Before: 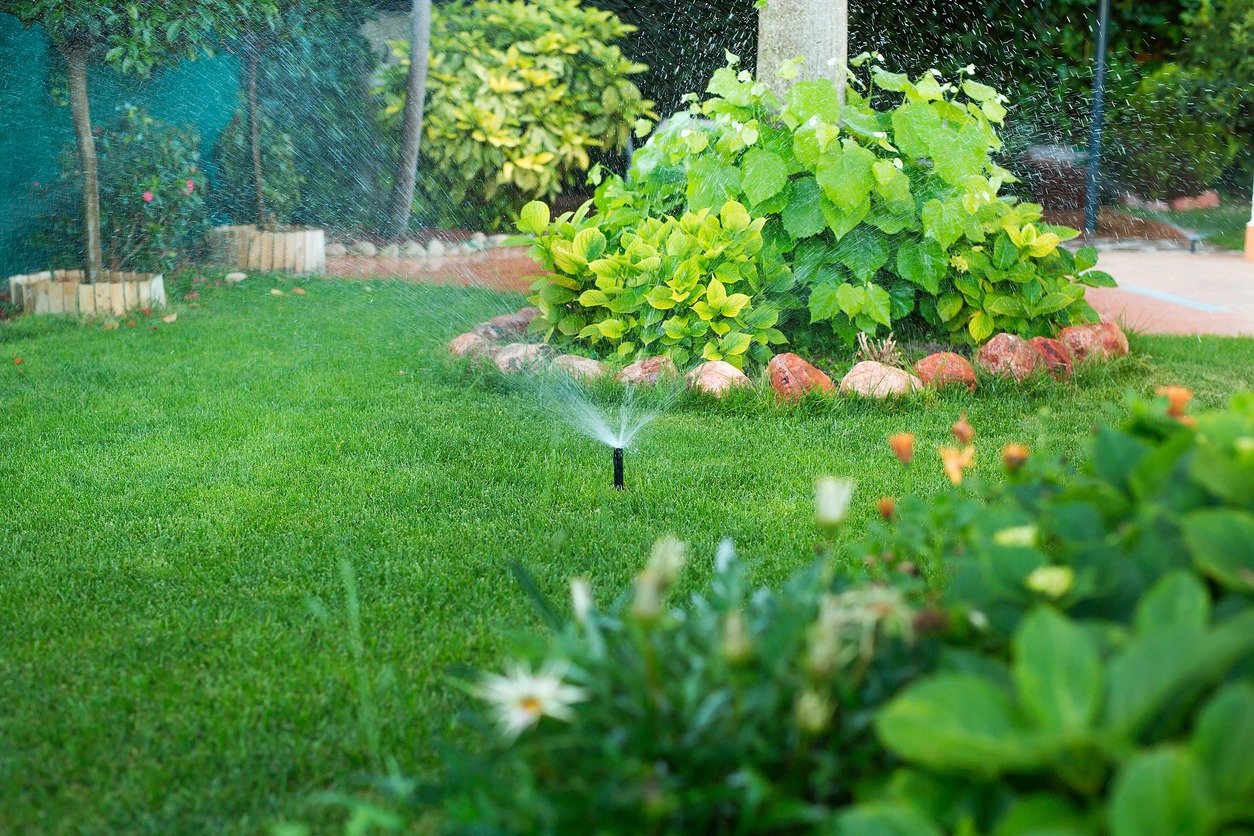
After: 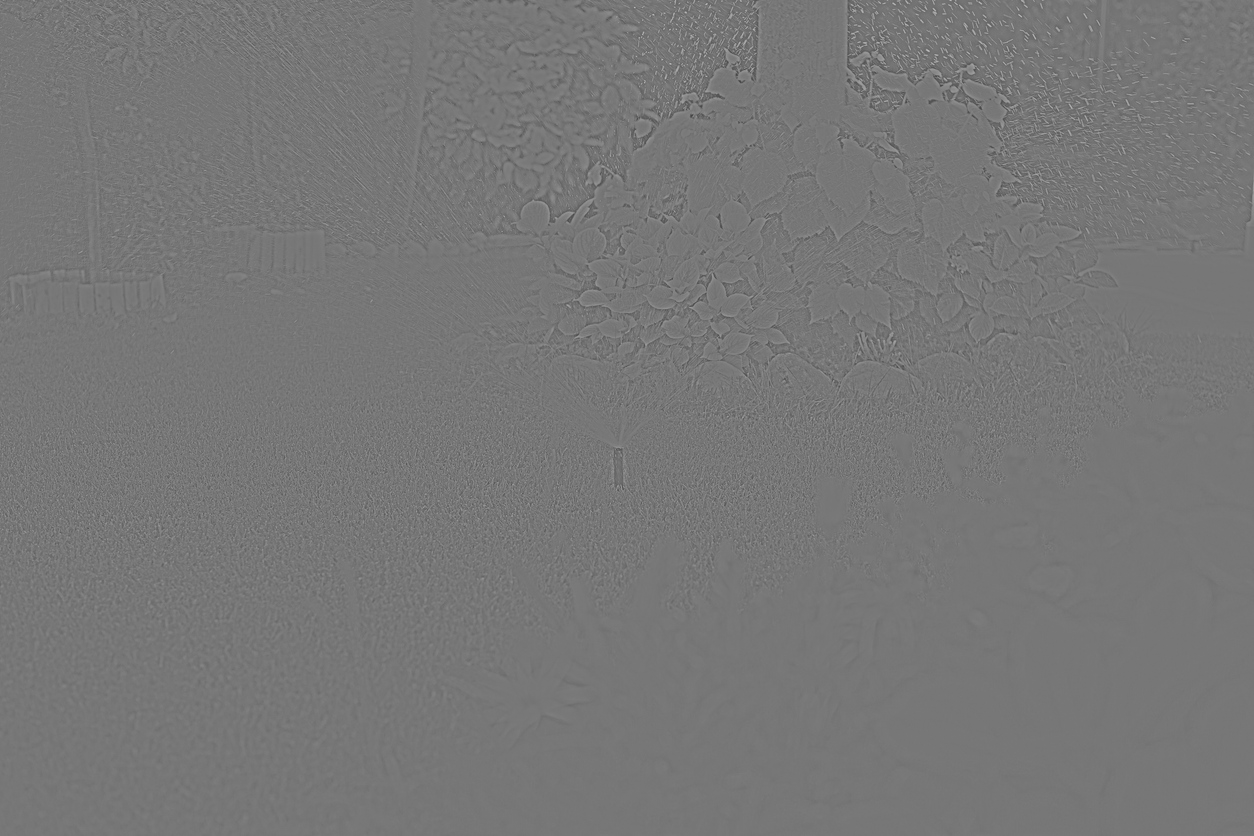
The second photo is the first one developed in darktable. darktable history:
highpass: sharpness 6%, contrast boost 7.63%
local contrast: highlights 83%, shadows 81%
